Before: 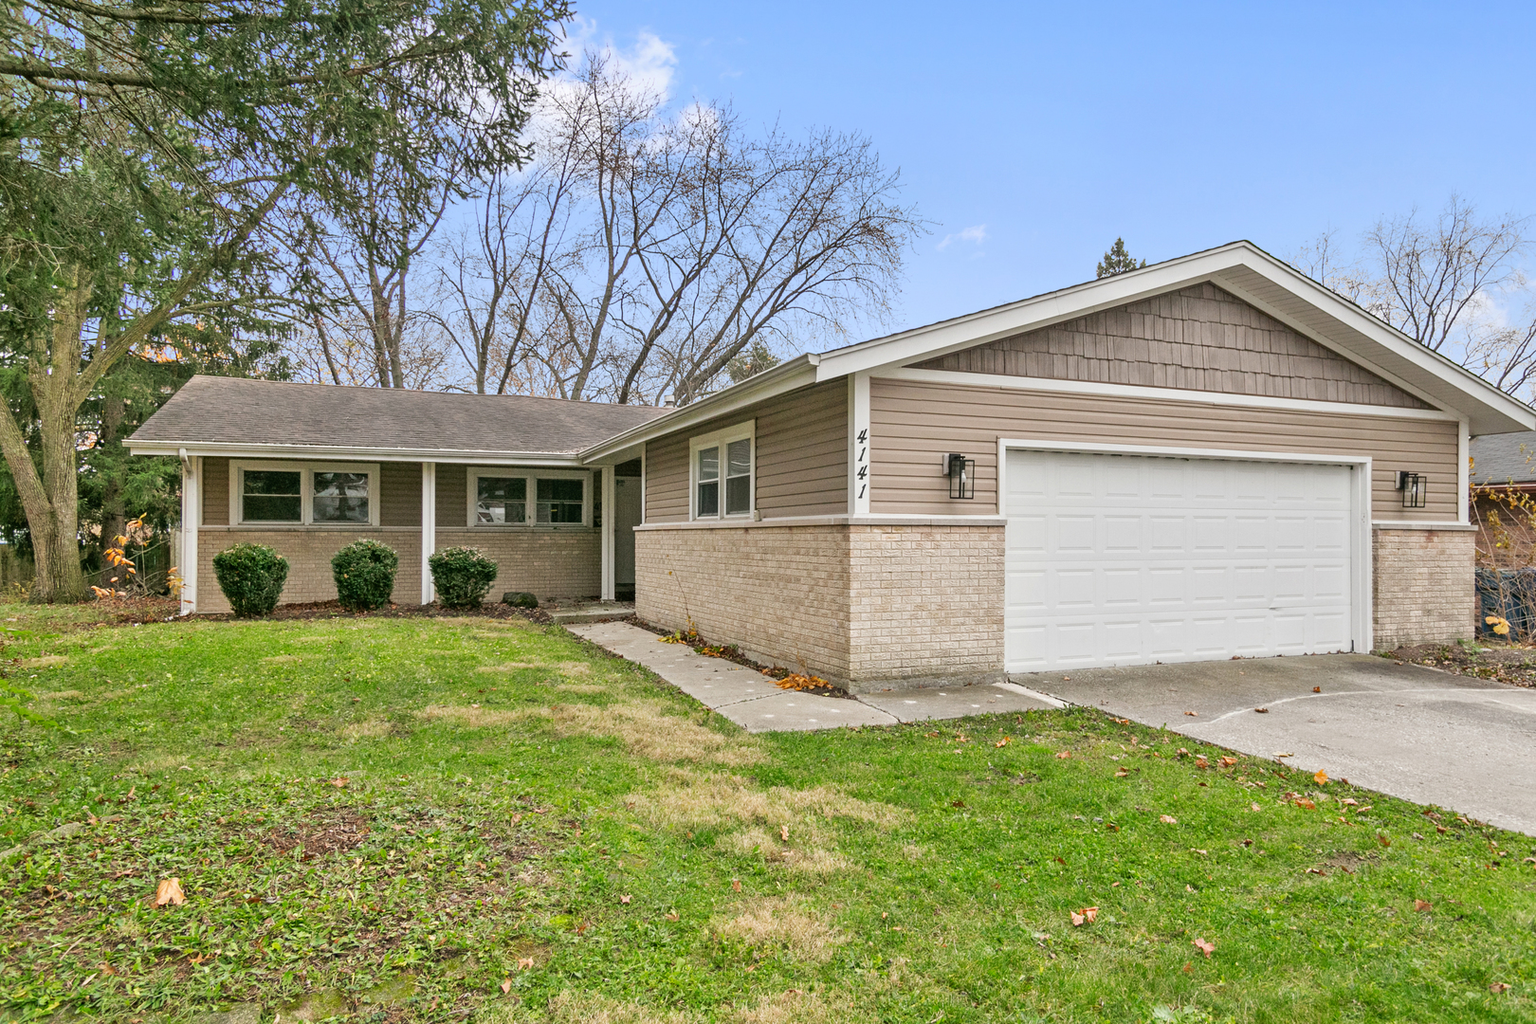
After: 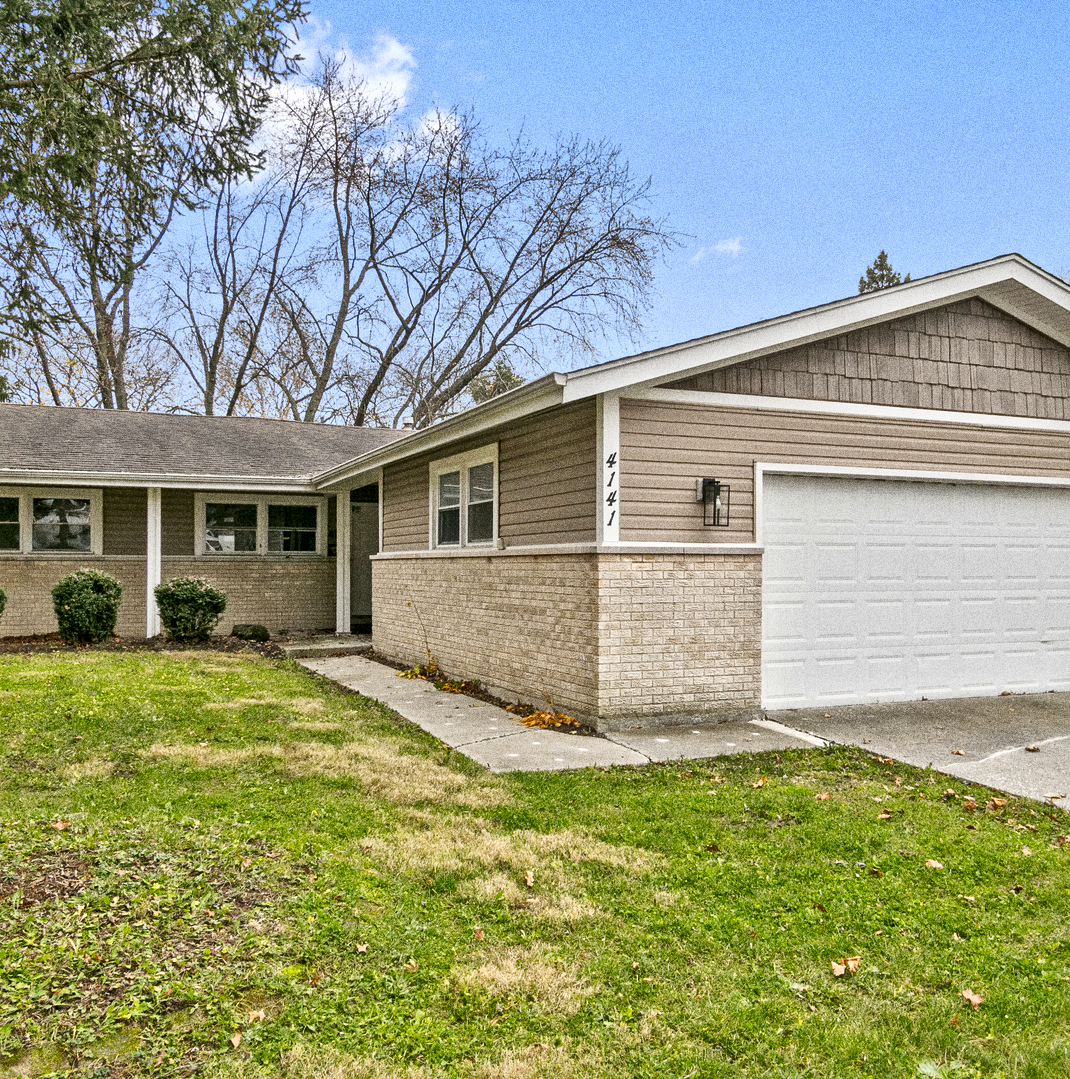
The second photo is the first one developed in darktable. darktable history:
white balance: emerald 1
local contrast: mode bilateral grid, contrast 20, coarseness 19, detail 163%, midtone range 0.2
crop and rotate: left 18.442%, right 15.508%
grain: strength 49.07%
color contrast: green-magenta contrast 0.8, blue-yellow contrast 1.1, unbound 0
